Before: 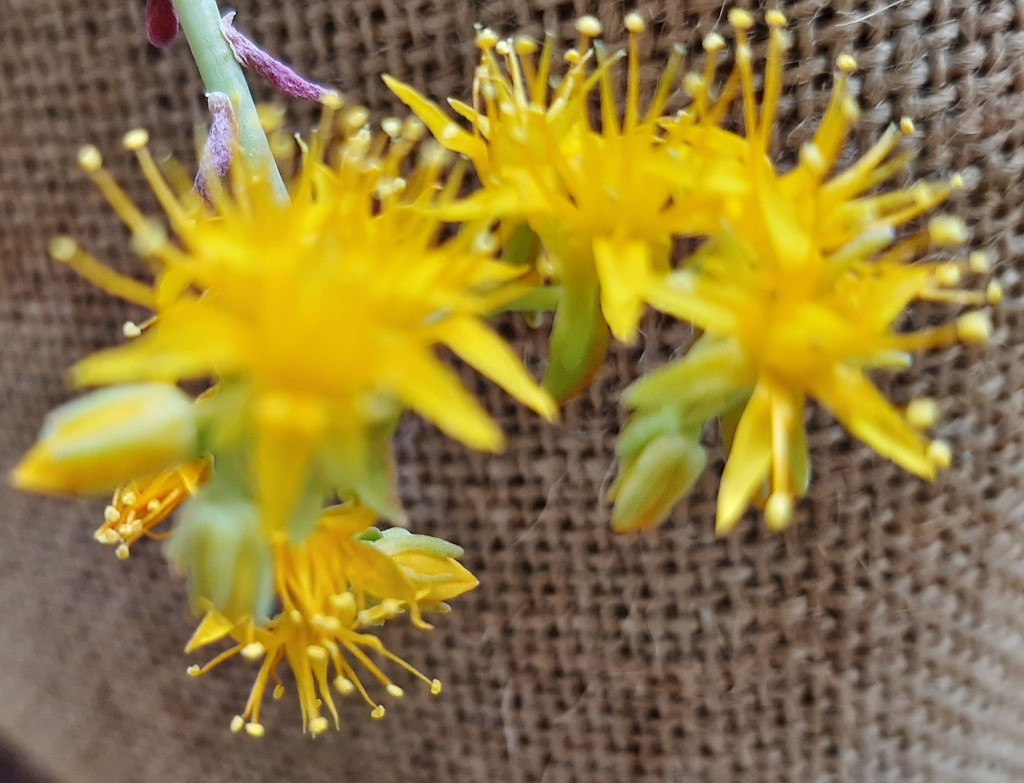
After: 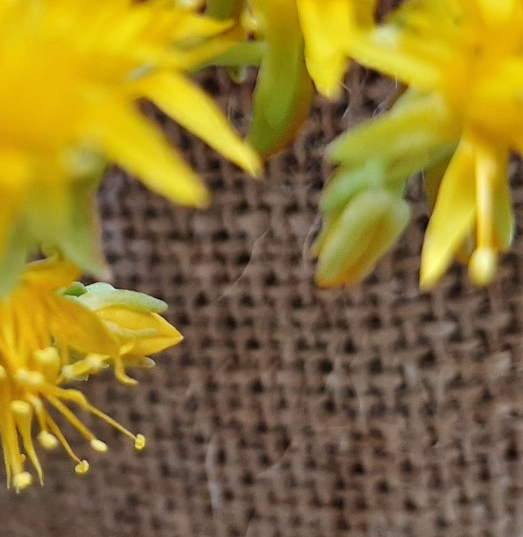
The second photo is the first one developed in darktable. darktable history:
crop and rotate: left 29%, top 31.37%, right 19.838%
